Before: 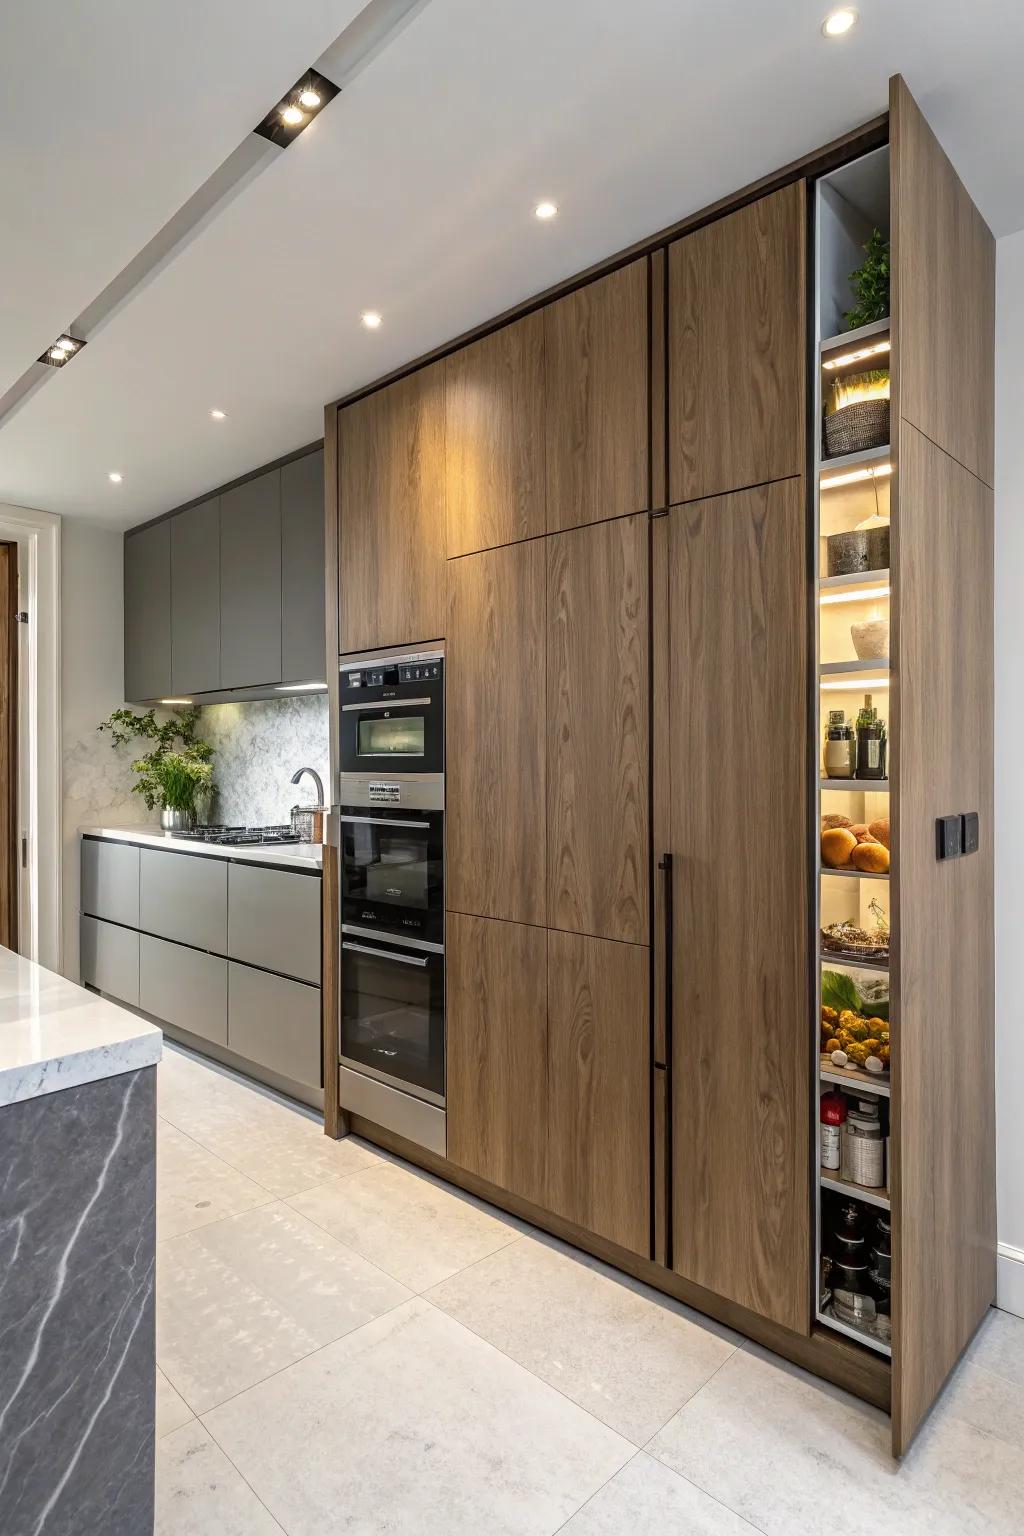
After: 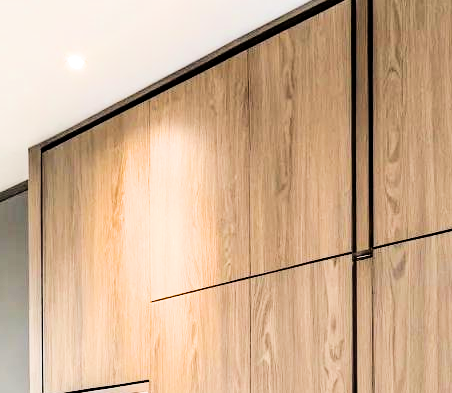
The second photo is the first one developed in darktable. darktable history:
filmic rgb: black relative exposure -5.12 EV, white relative exposure 3.98 EV, hardness 2.9, contrast 1.299
crop: left 28.94%, top 16.845%, right 26.855%, bottom 57.553%
exposure: black level correction 0, exposure 1.463 EV, compensate highlight preservation false
tone equalizer: -8 EV -0.426 EV, -7 EV -0.428 EV, -6 EV -0.332 EV, -5 EV -0.252 EV, -3 EV 0.244 EV, -2 EV 0.362 EV, -1 EV 0.406 EV, +0 EV 0.408 EV, edges refinement/feathering 500, mask exposure compensation -1.57 EV, preserve details no
